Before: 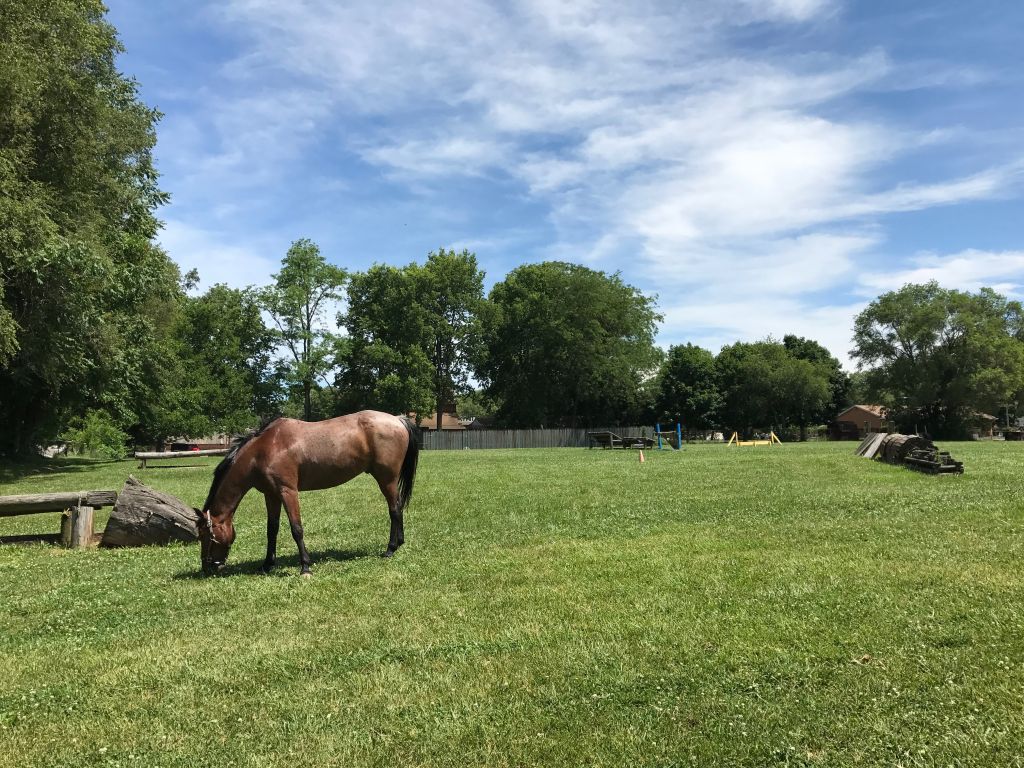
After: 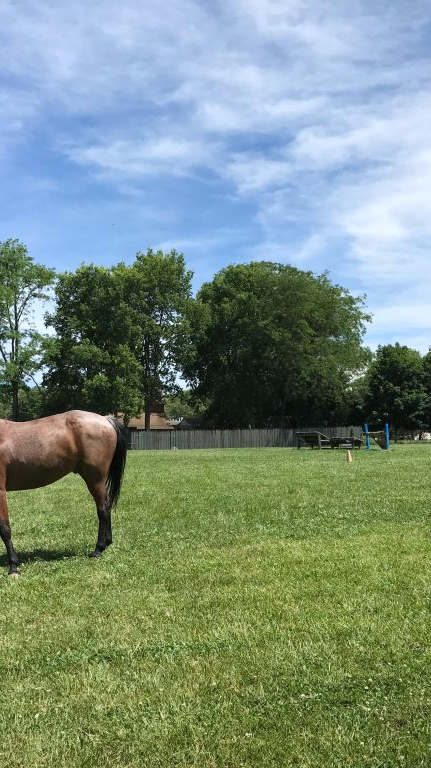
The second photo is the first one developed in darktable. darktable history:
white balance: red 0.98, blue 1.034
crop: left 28.583%, right 29.231%
